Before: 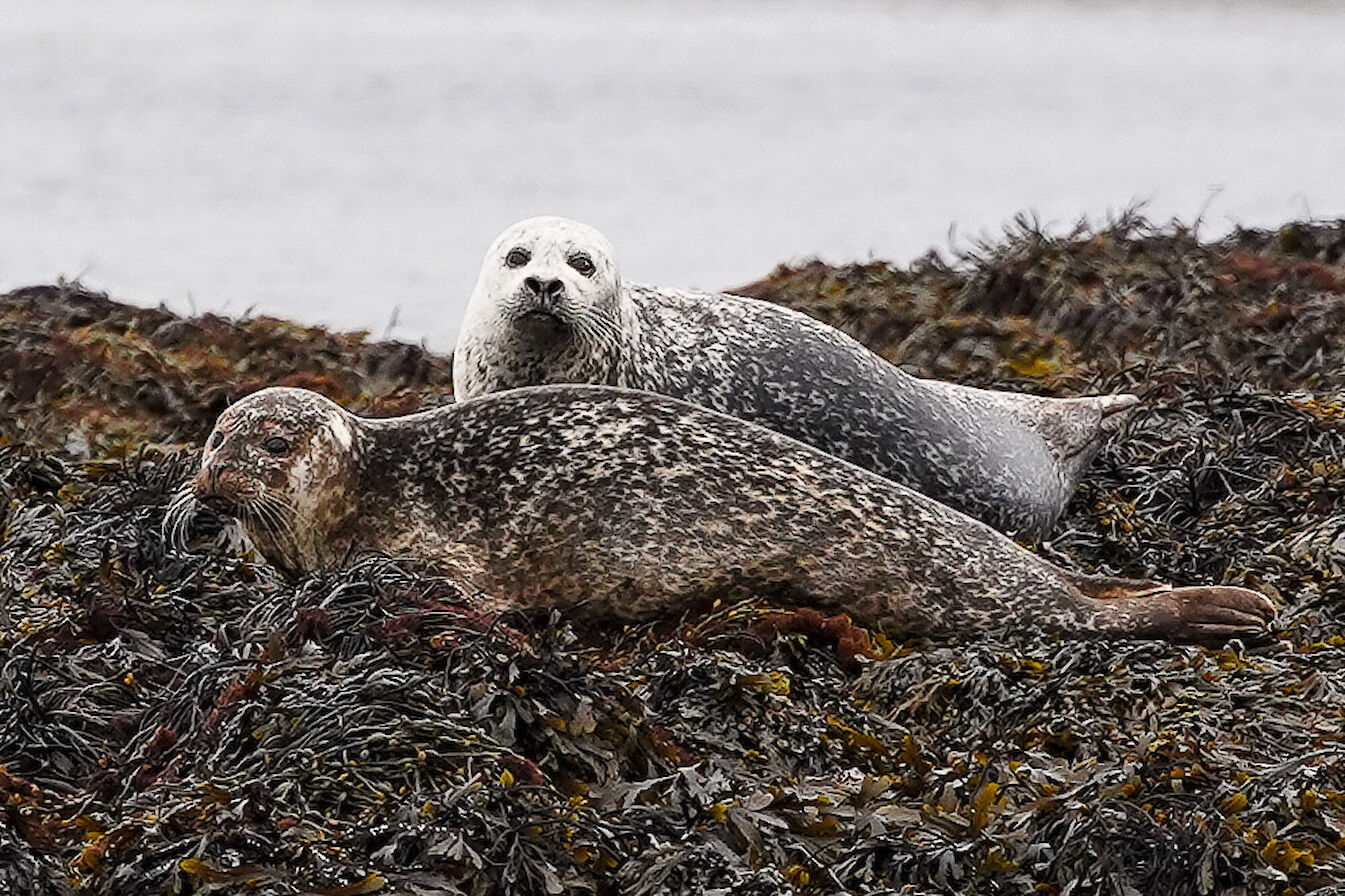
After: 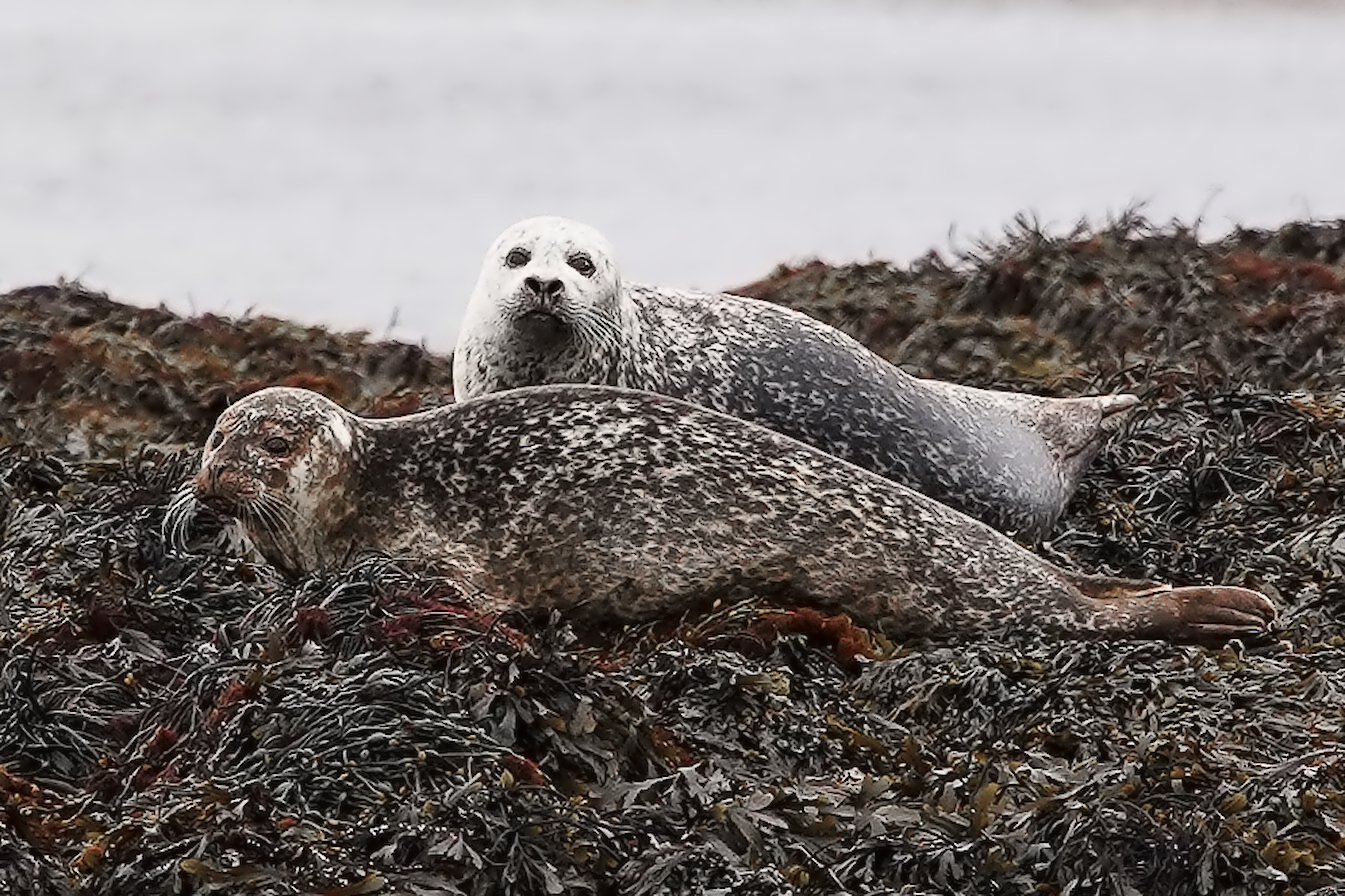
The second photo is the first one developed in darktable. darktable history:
color zones: curves: ch1 [(0, 0.708) (0.088, 0.648) (0.245, 0.187) (0.429, 0.326) (0.571, 0.498) (0.714, 0.5) (0.857, 0.5) (1, 0.708)]
contrast equalizer: octaves 7, y [[0.5 ×6], [0.5 ×6], [0.5 ×6], [0, 0.033, 0.067, 0.1, 0.133, 0.167], [0, 0.05, 0.1, 0.15, 0.2, 0.25]]
